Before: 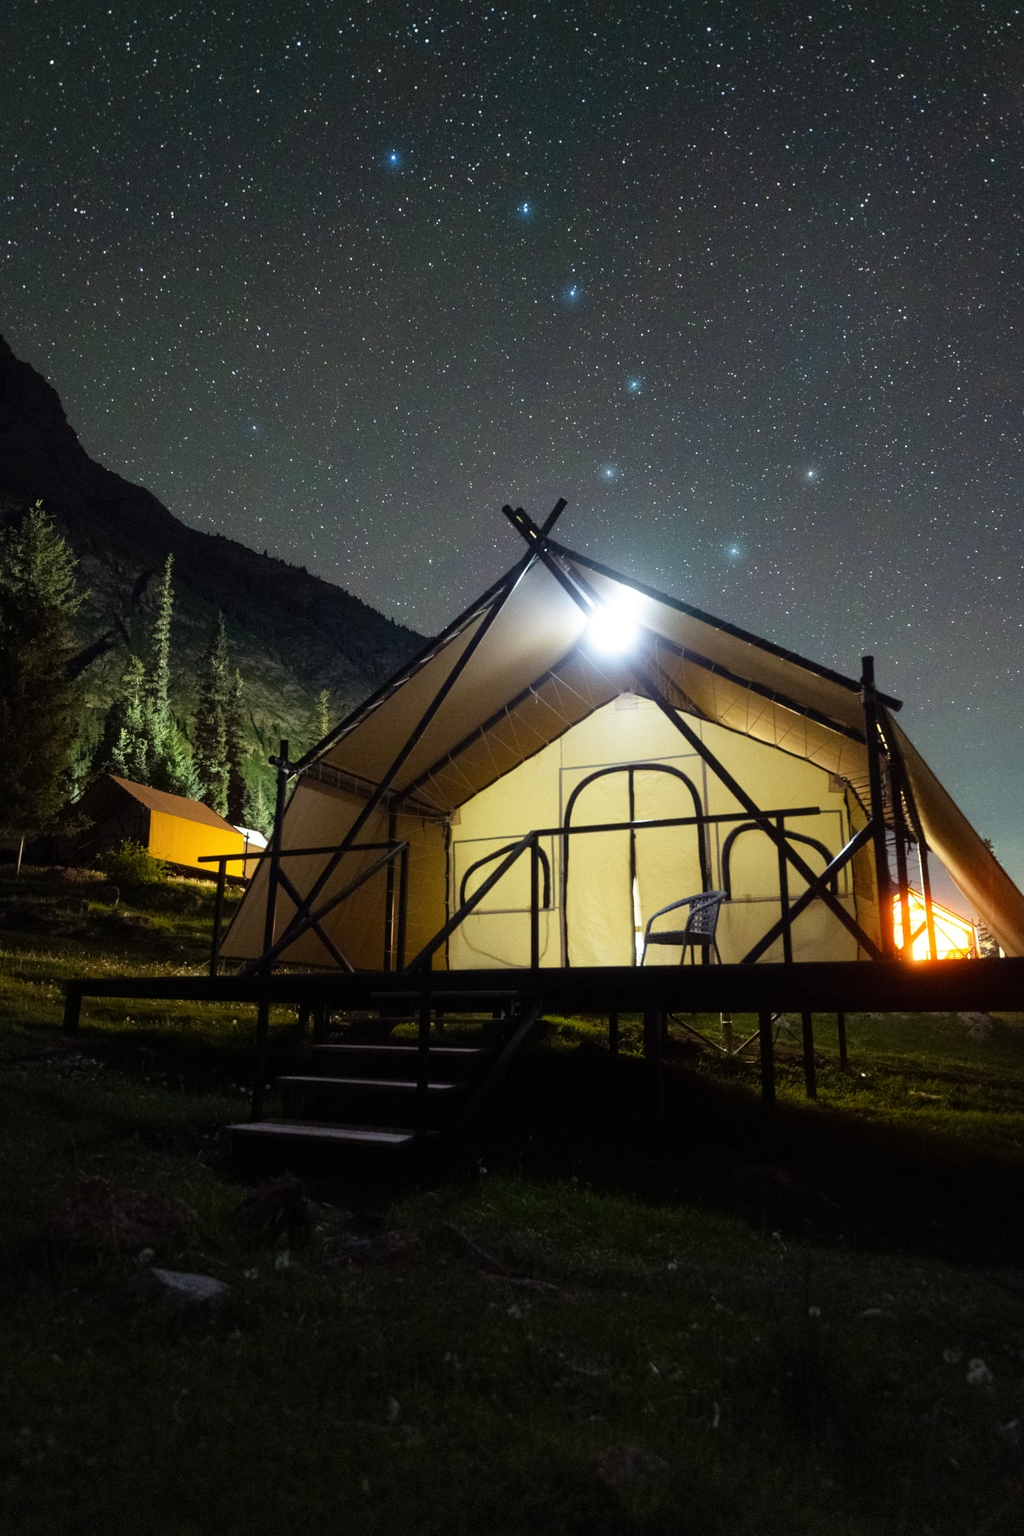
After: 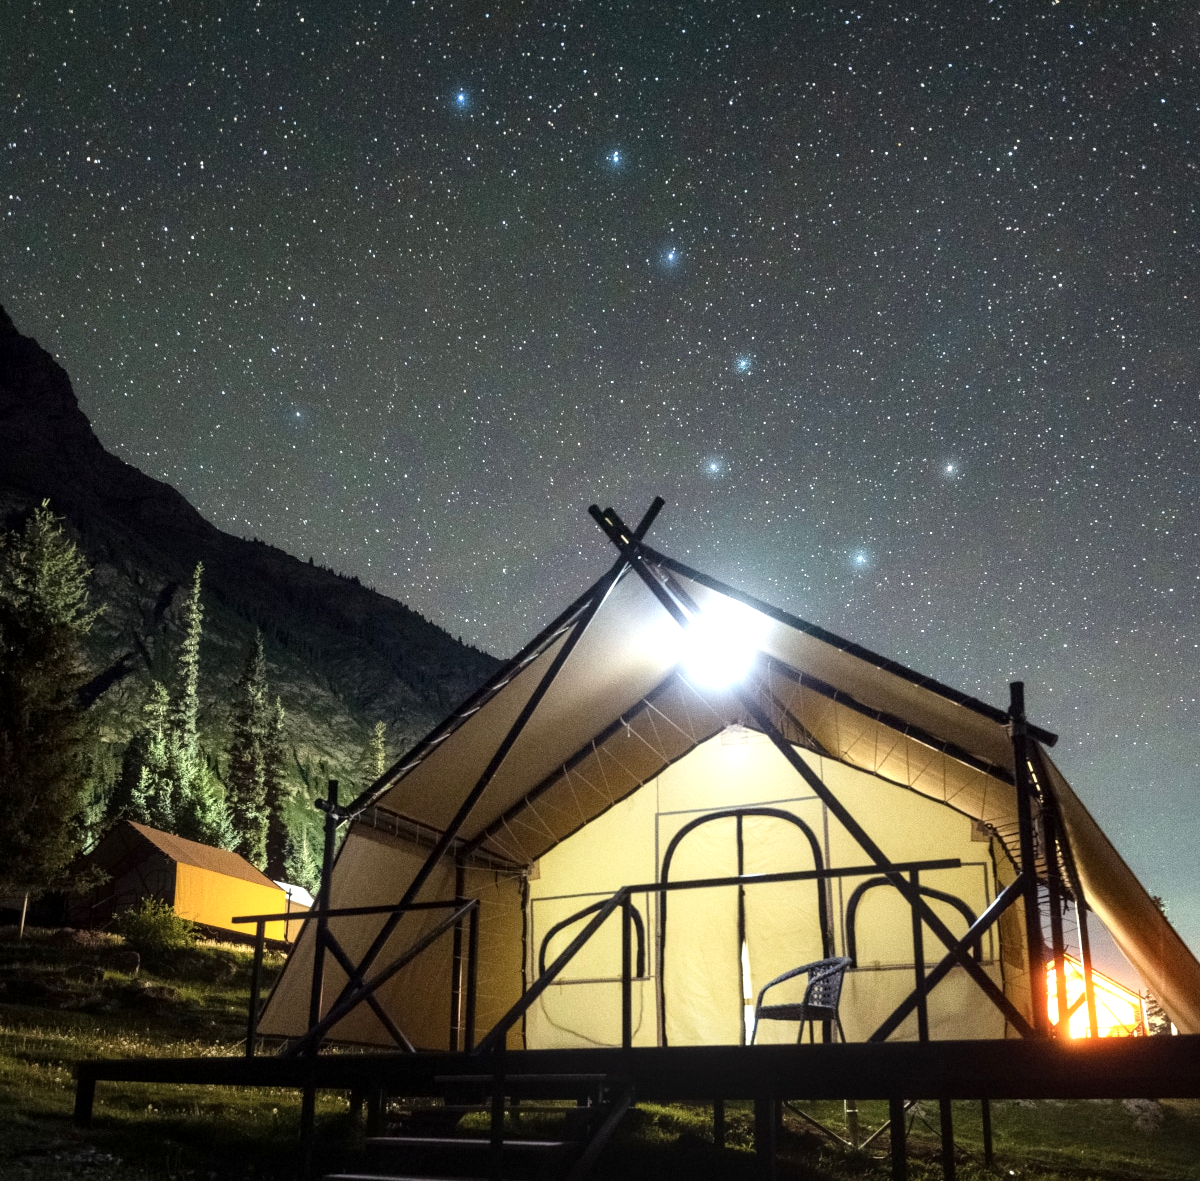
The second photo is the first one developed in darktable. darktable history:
local contrast: on, module defaults
contrast brightness saturation: contrast 0.11, saturation -0.17
exposure: exposure 0.6 EV, compensate highlight preservation false
crop and rotate: top 4.848%, bottom 29.503%
